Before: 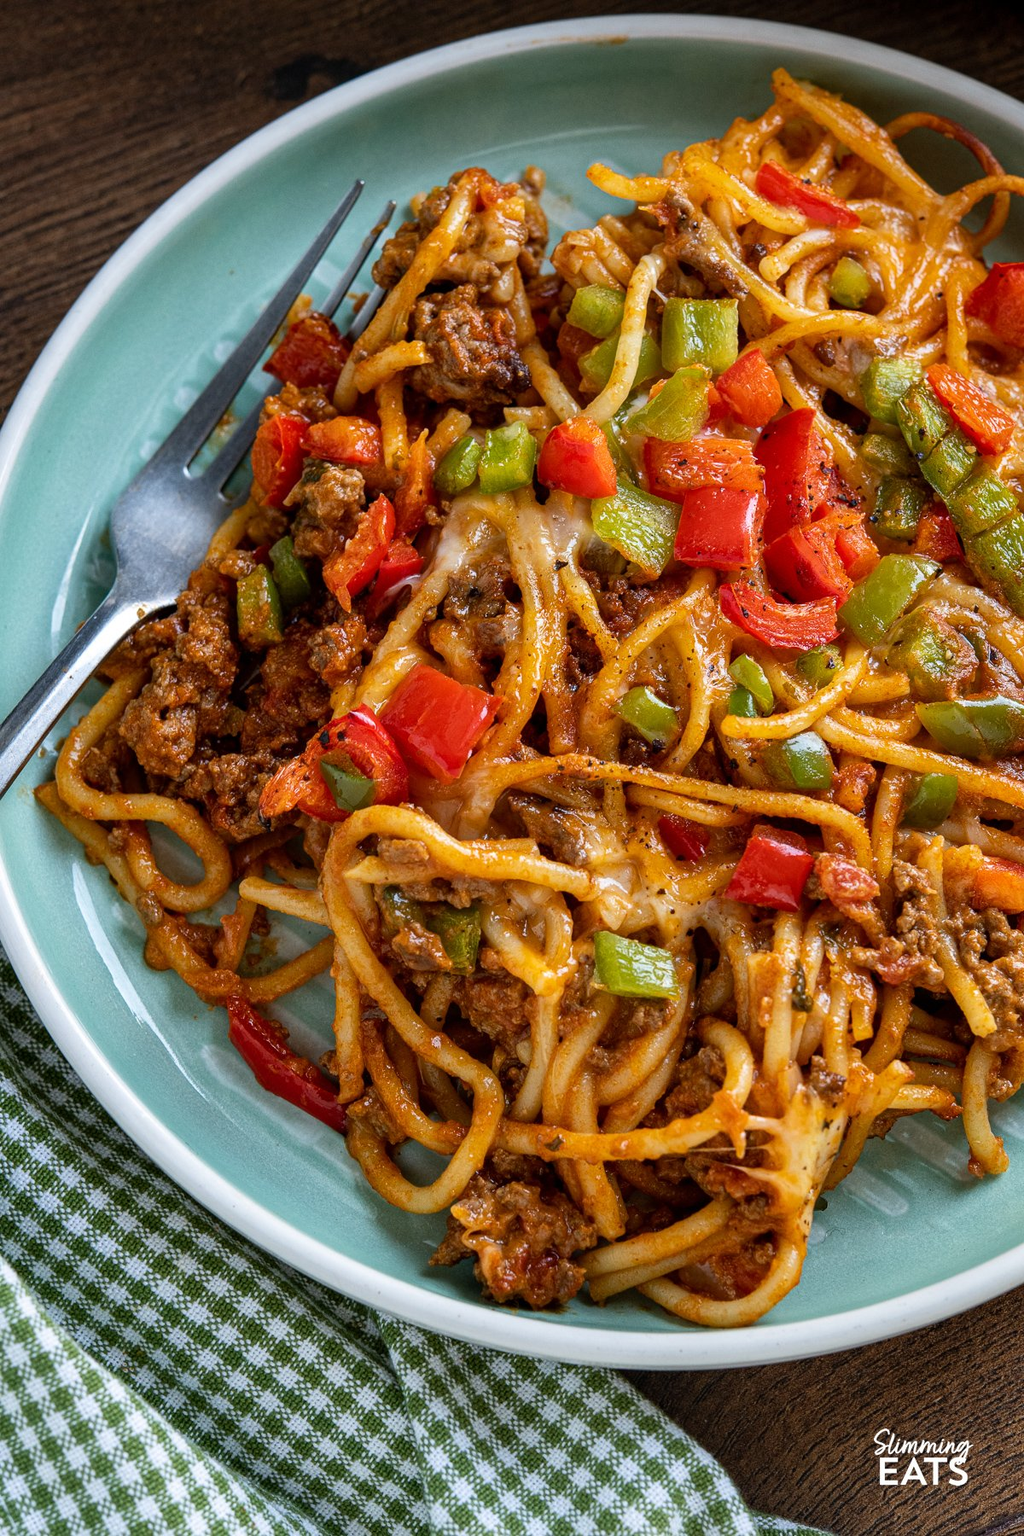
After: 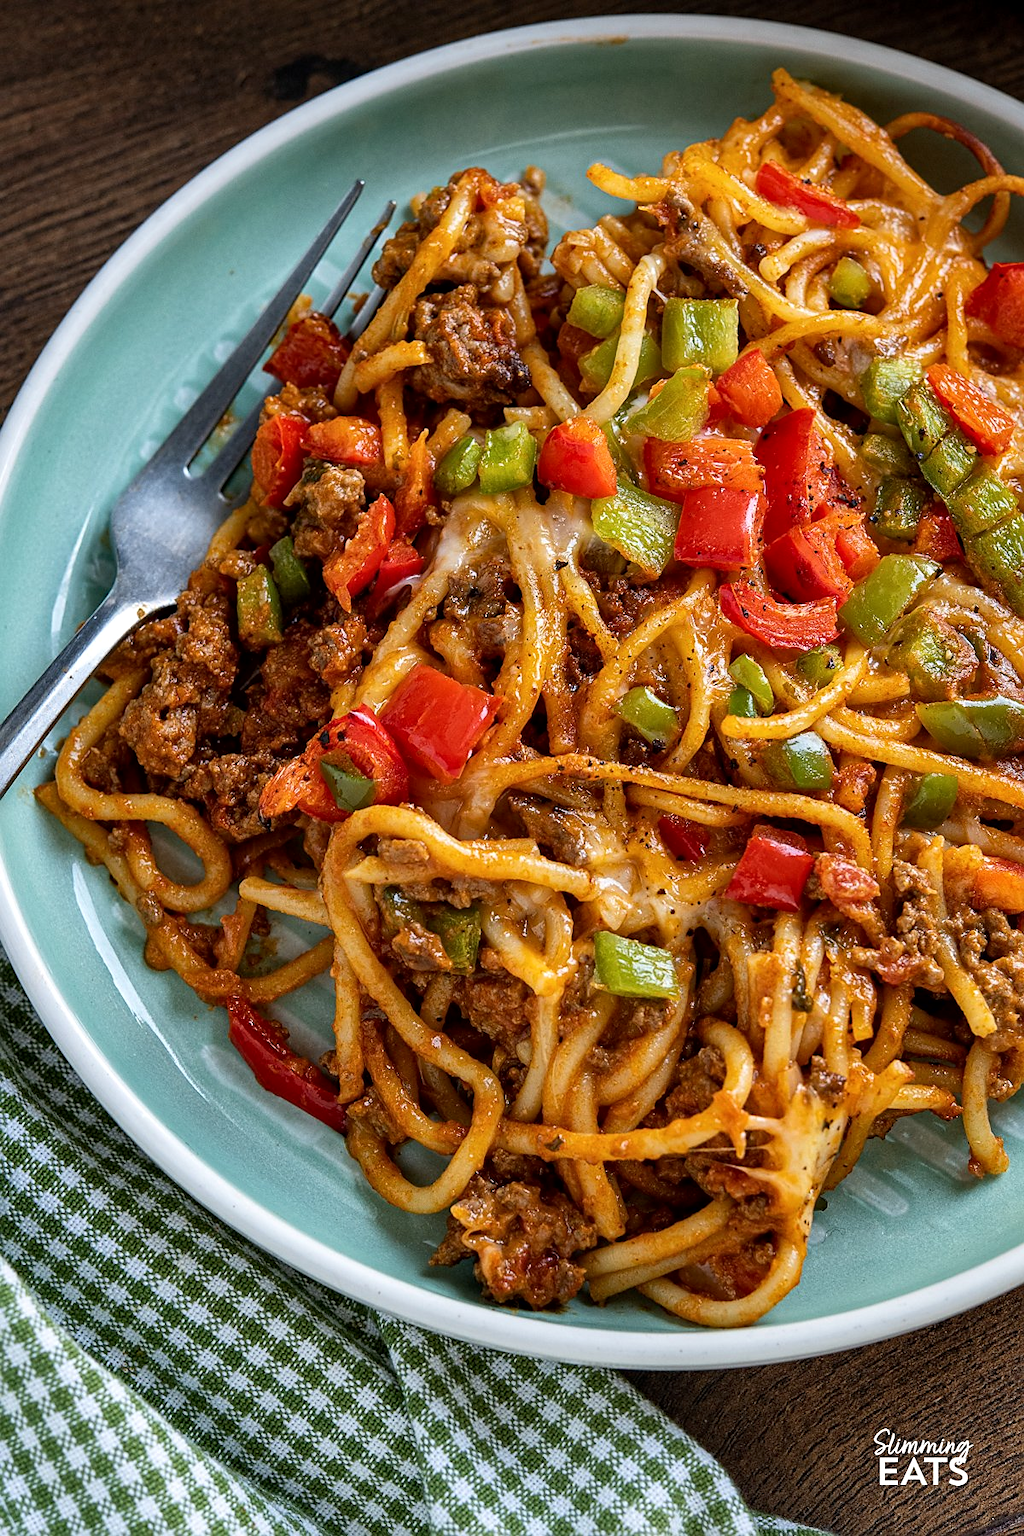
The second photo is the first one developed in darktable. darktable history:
sharpen: radius 1.864, amount 0.398, threshold 1.271
local contrast: mode bilateral grid, contrast 20, coarseness 50, detail 120%, midtone range 0.2
white balance: red 1, blue 1
